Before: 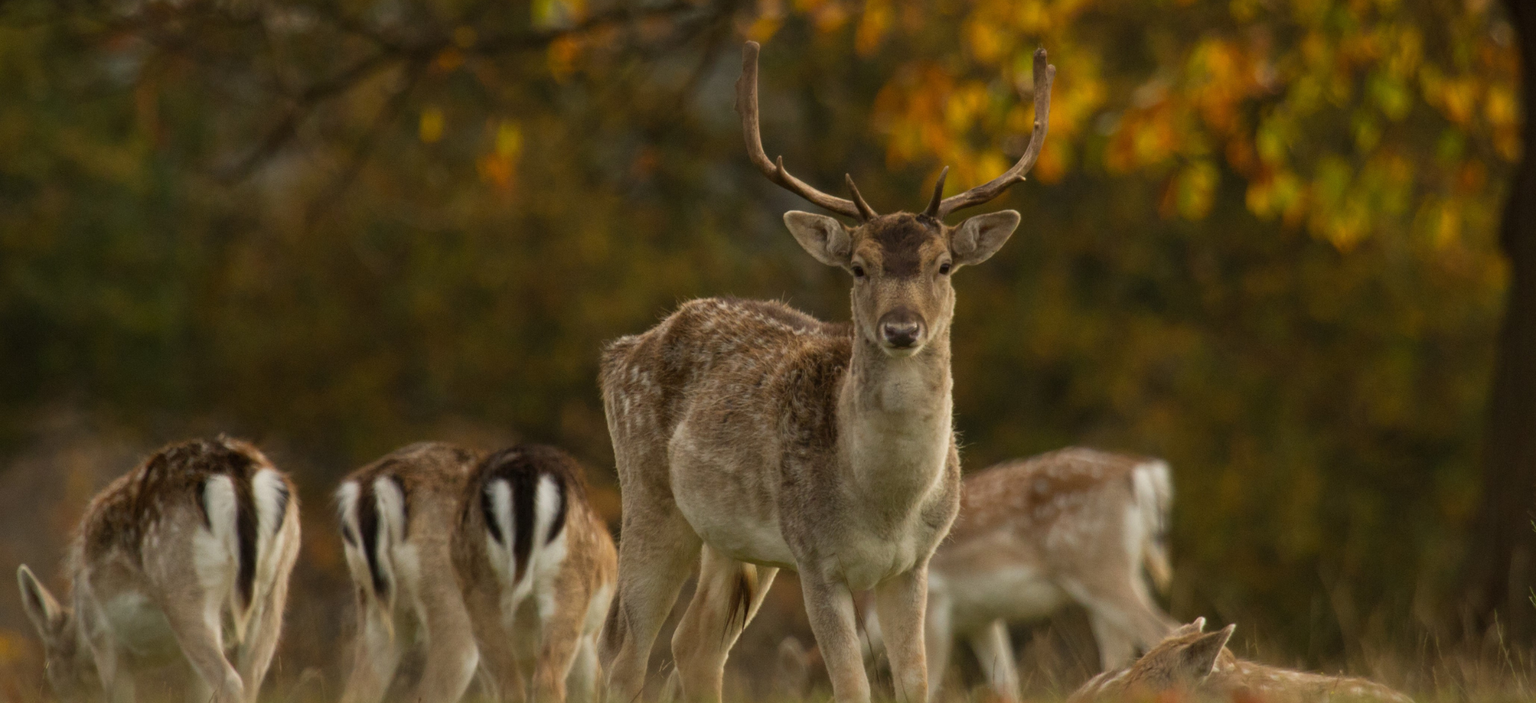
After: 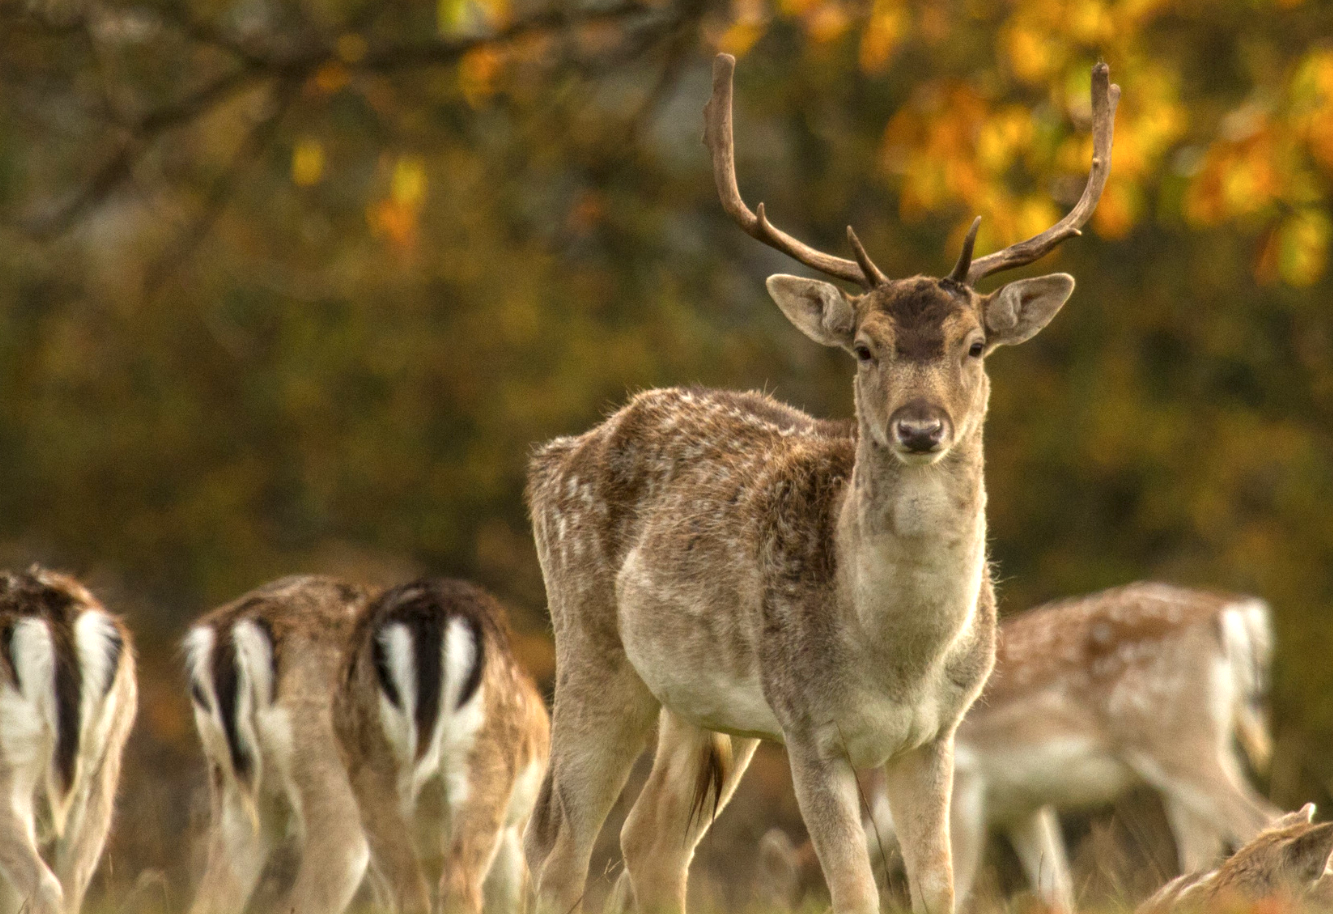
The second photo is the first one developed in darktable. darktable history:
exposure: exposure 0.911 EV, compensate exposure bias true, compensate highlight preservation false
local contrast: on, module defaults
crop and rotate: left 12.74%, right 20.604%
